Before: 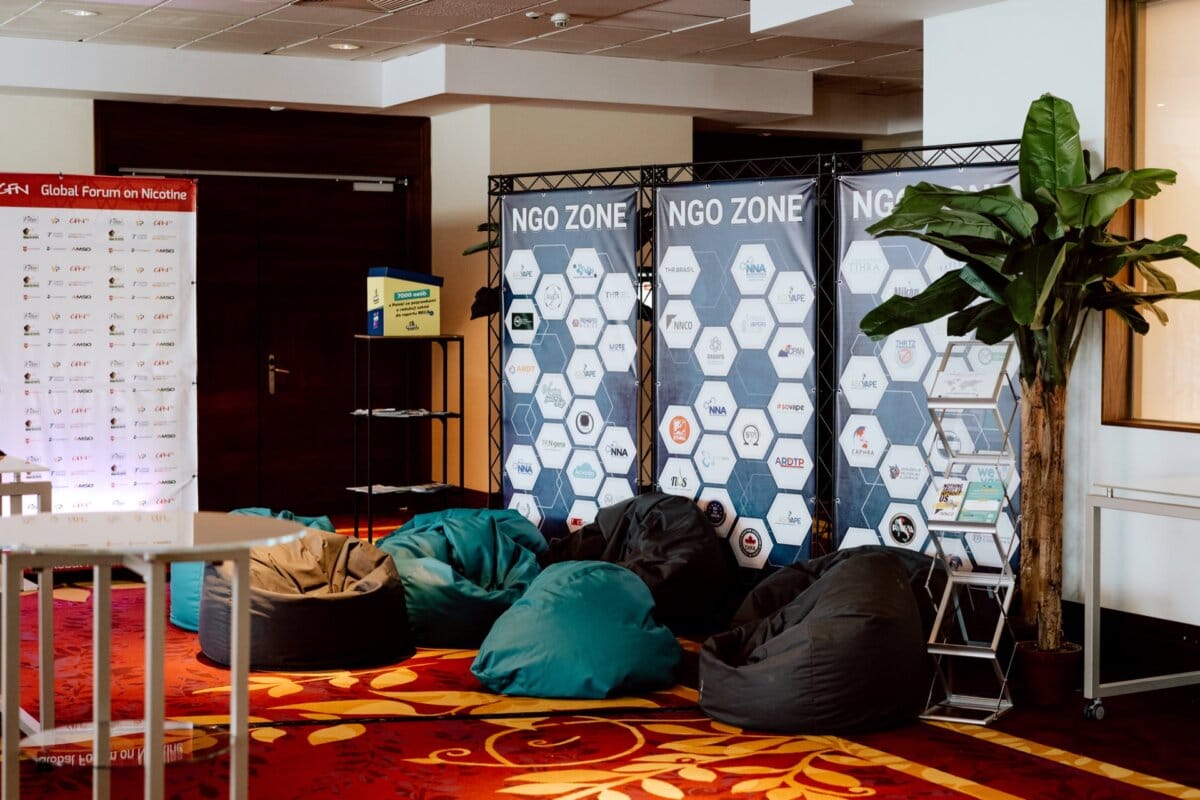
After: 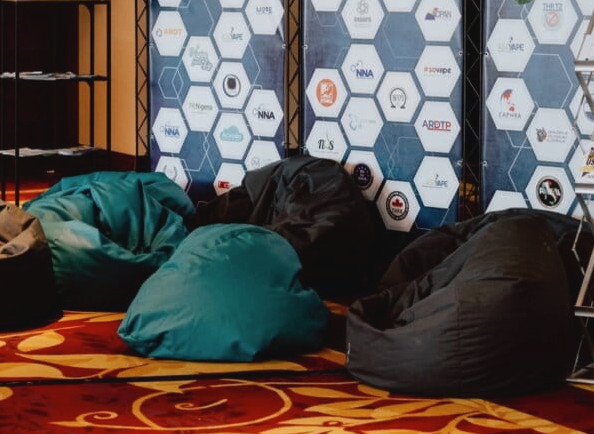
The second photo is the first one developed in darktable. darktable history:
crop: left 29.421%, top 42.173%, right 21.041%, bottom 3.475%
contrast brightness saturation: contrast -0.09, brightness -0.038, saturation -0.106
